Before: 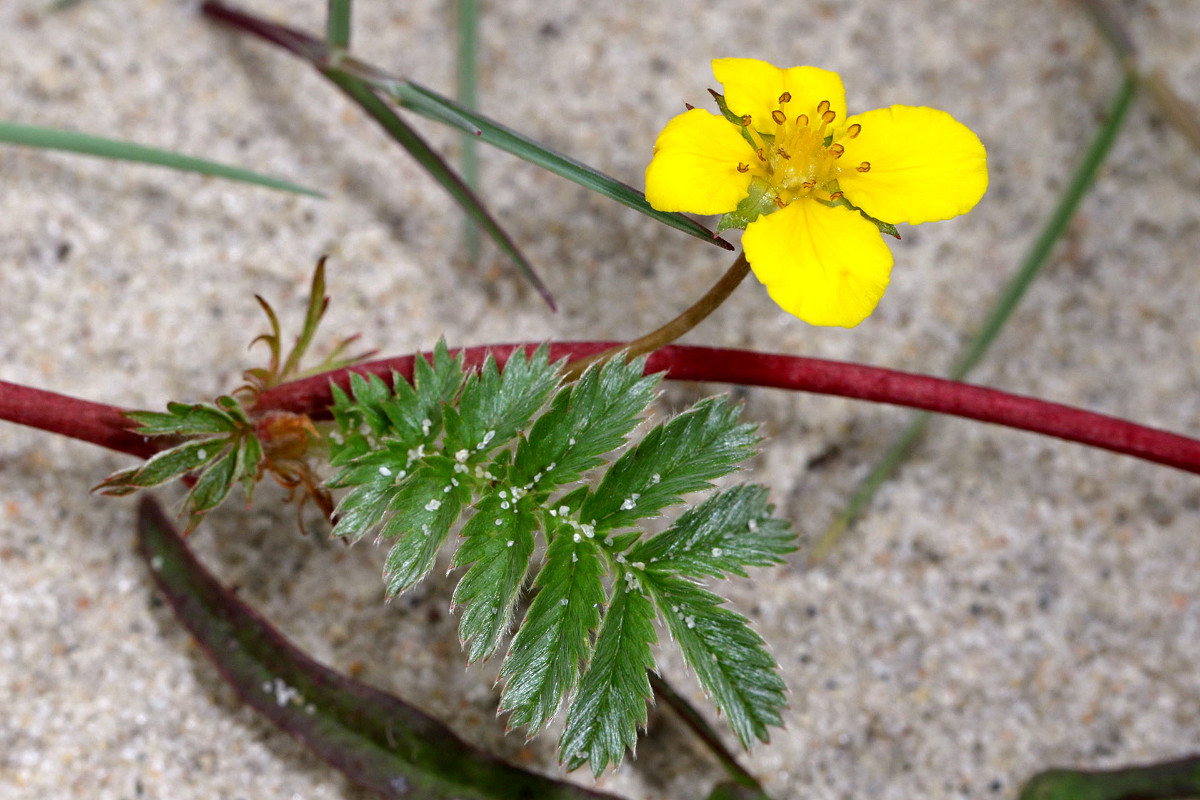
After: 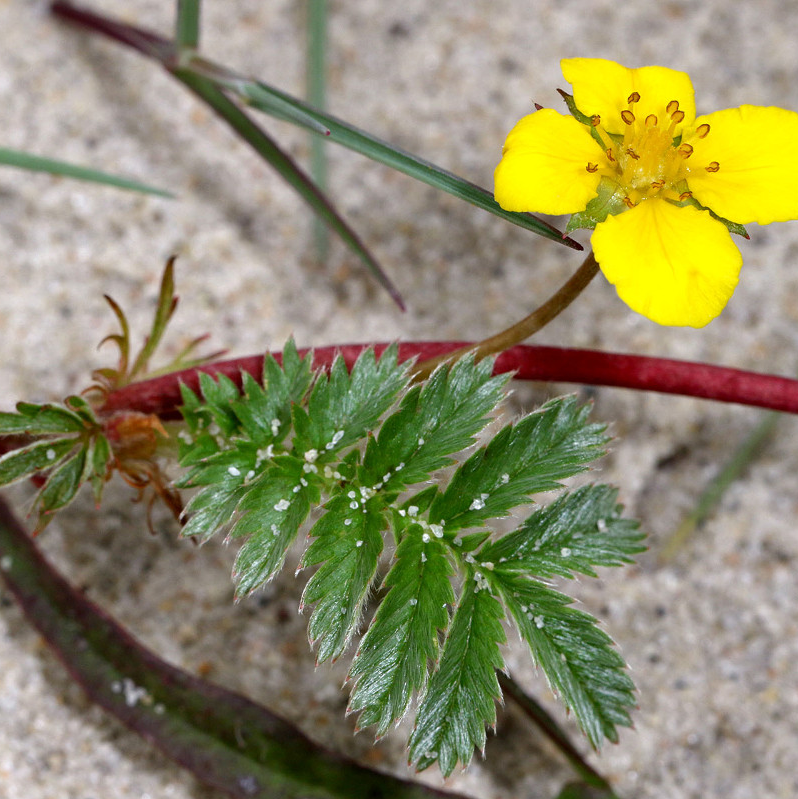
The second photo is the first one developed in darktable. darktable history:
crop and rotate: left 12.596%, right 20.862%
